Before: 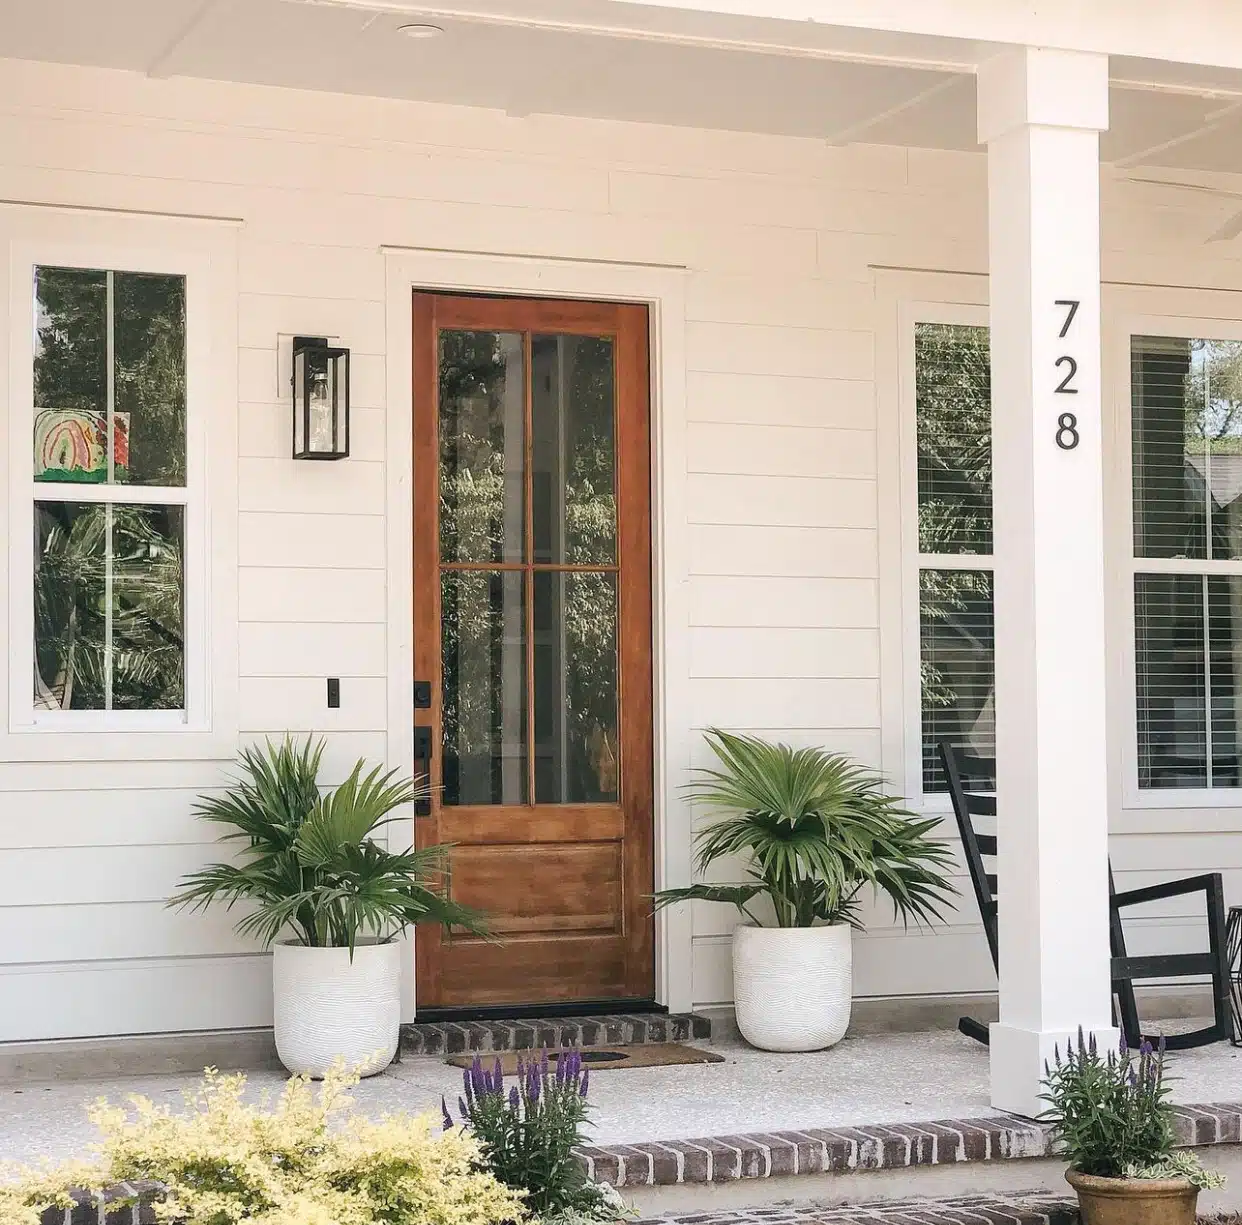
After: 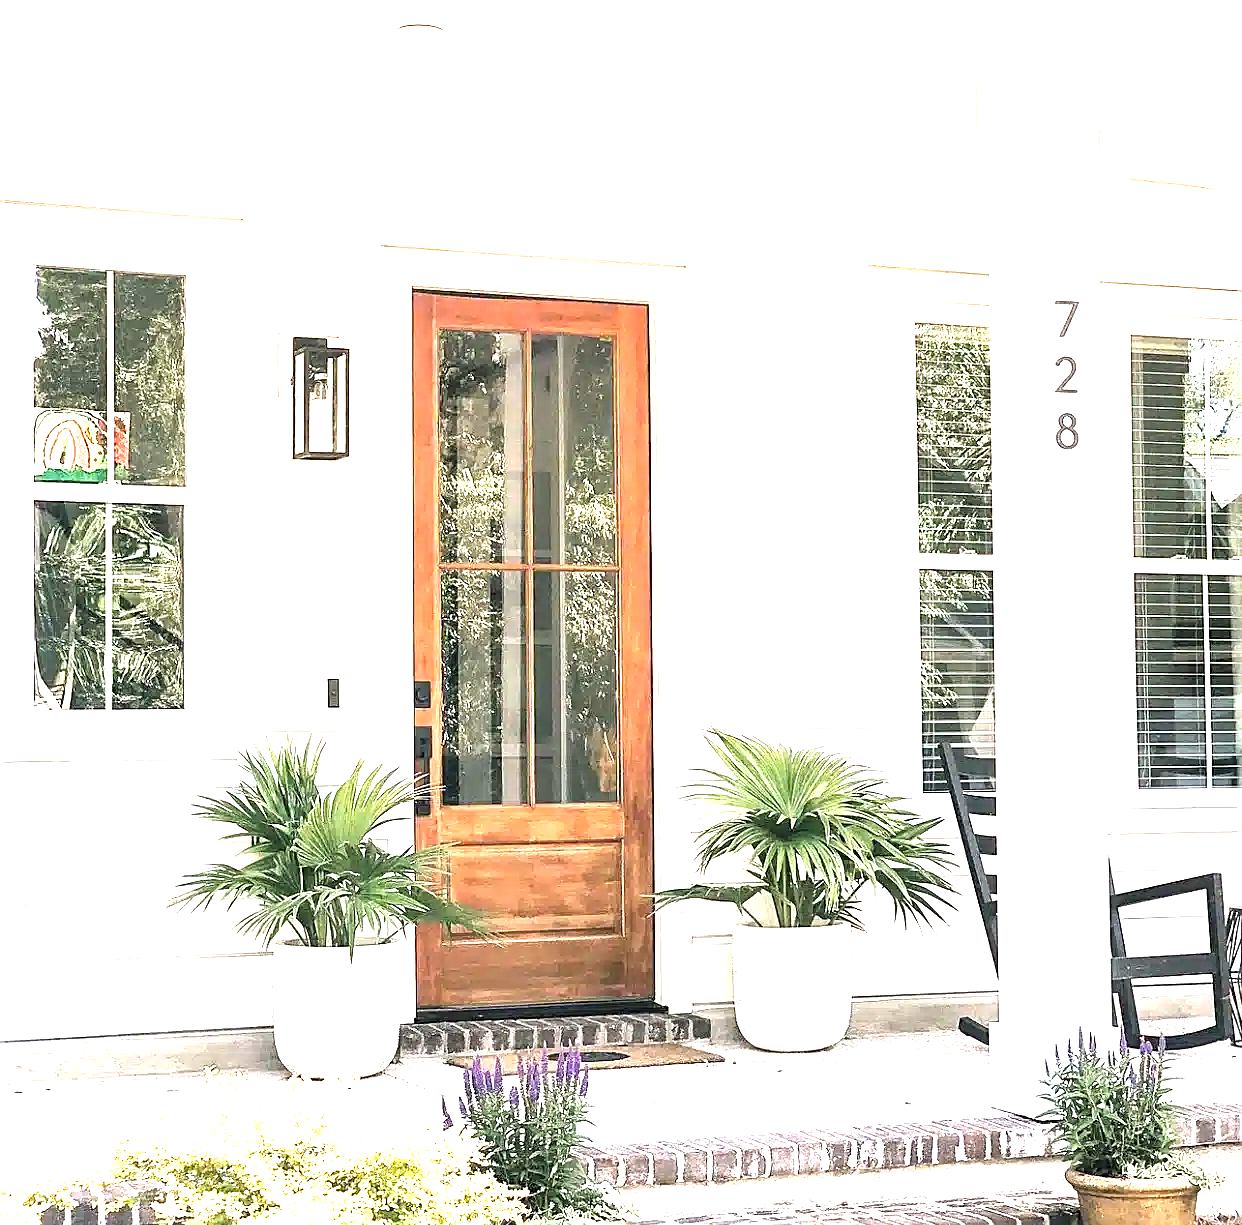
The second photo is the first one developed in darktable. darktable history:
exposure: black level correction 0, exposure 1.001 EV, compensate exposure bias true, compensate highlight preservation false
tone equalizer: -8 EV -1.06 EV, -7 EV -1 EV, -6 EV -0.85 EV, -5 EV -0.599 EV, -3 EV 0.546 EV, -2 EV 0.869 EV, -1 EV 0.991 EV, +0 EV 1.06 EV
sharpen: on, module defaults
